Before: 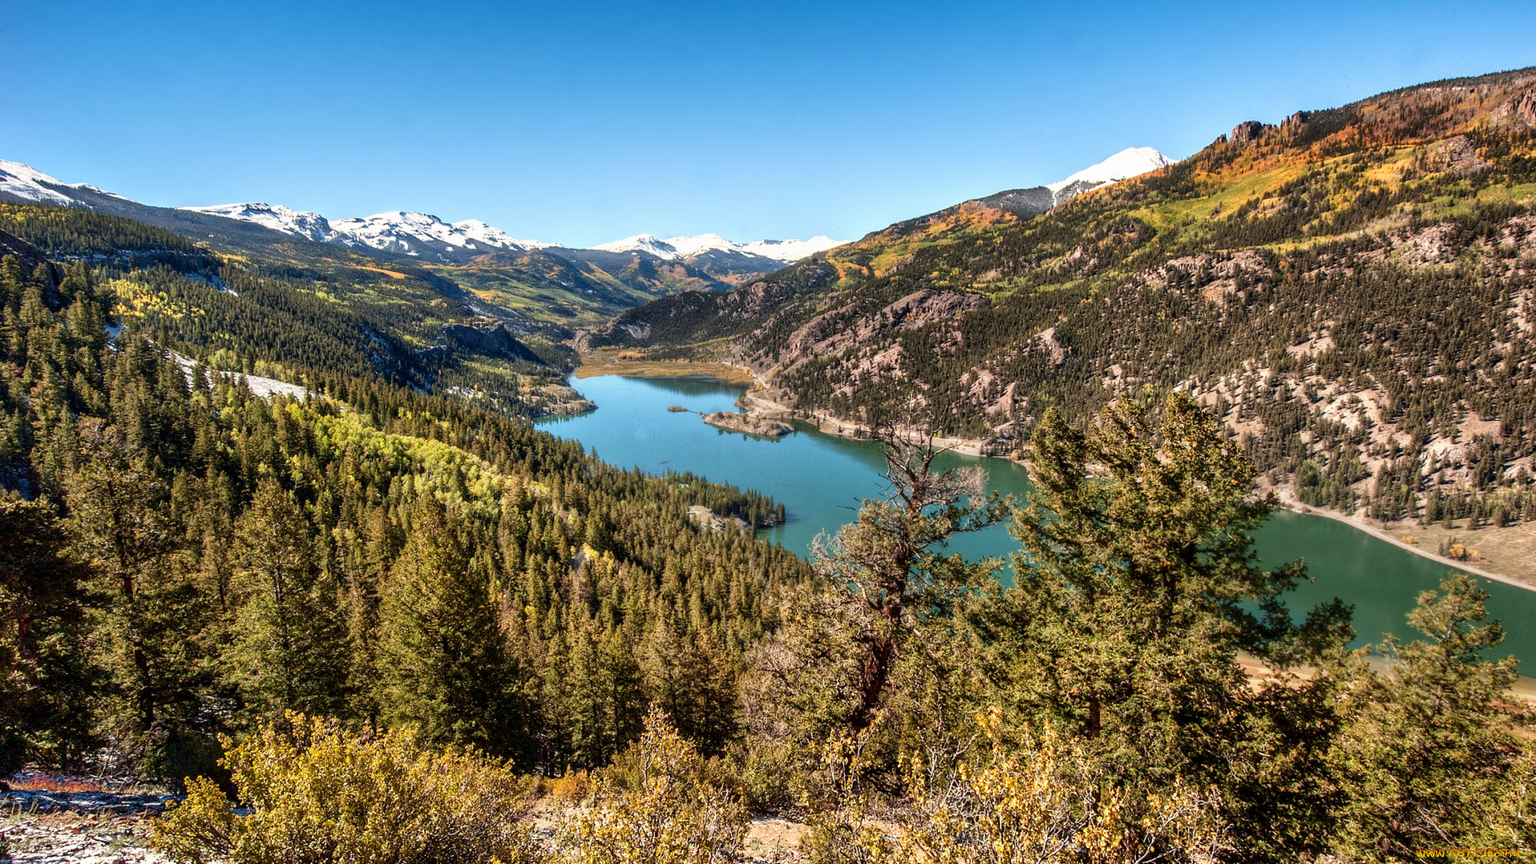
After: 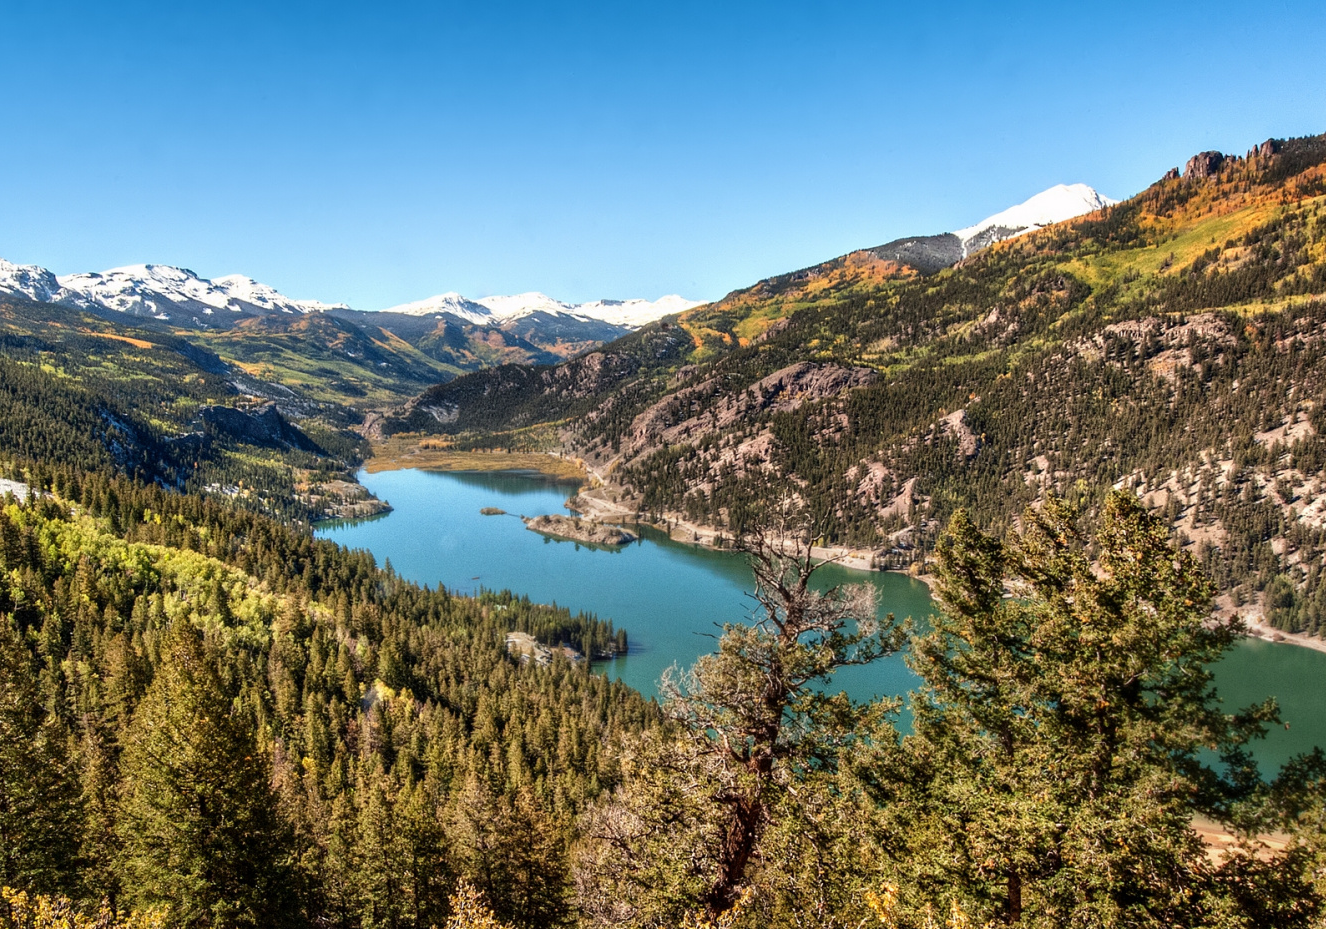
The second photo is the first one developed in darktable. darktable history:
crop: left 18.474%, right 12.416%, bottom 13.969%
